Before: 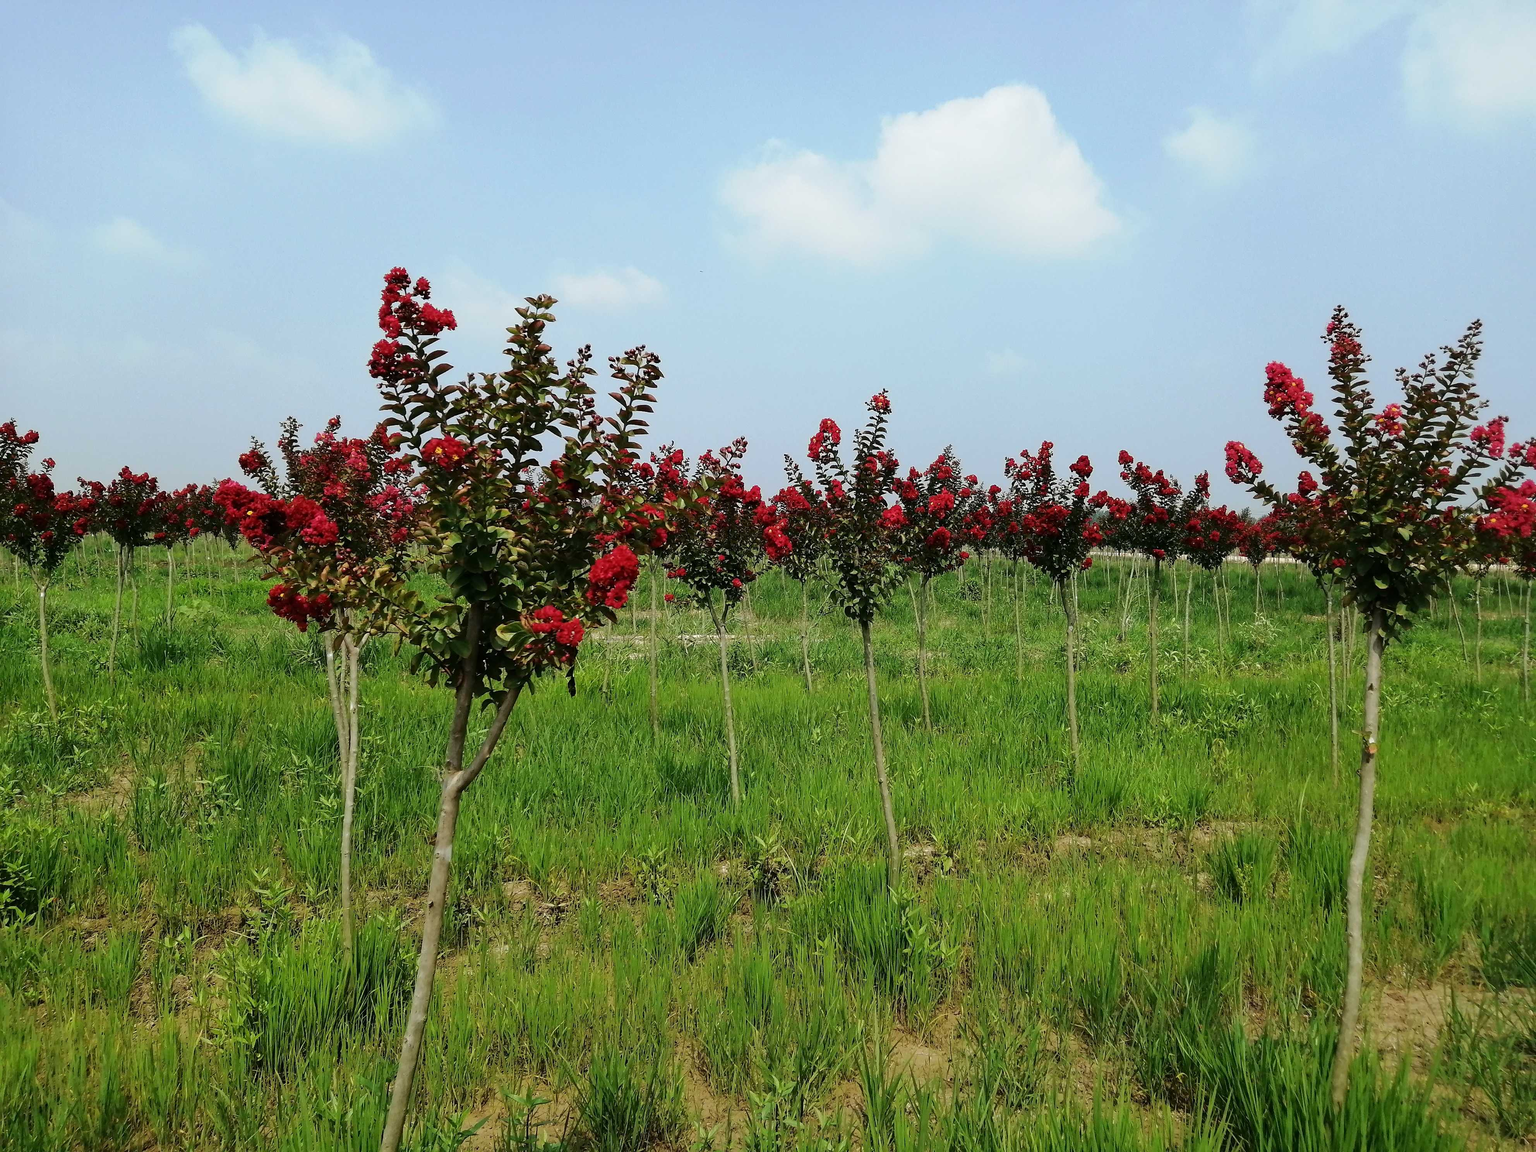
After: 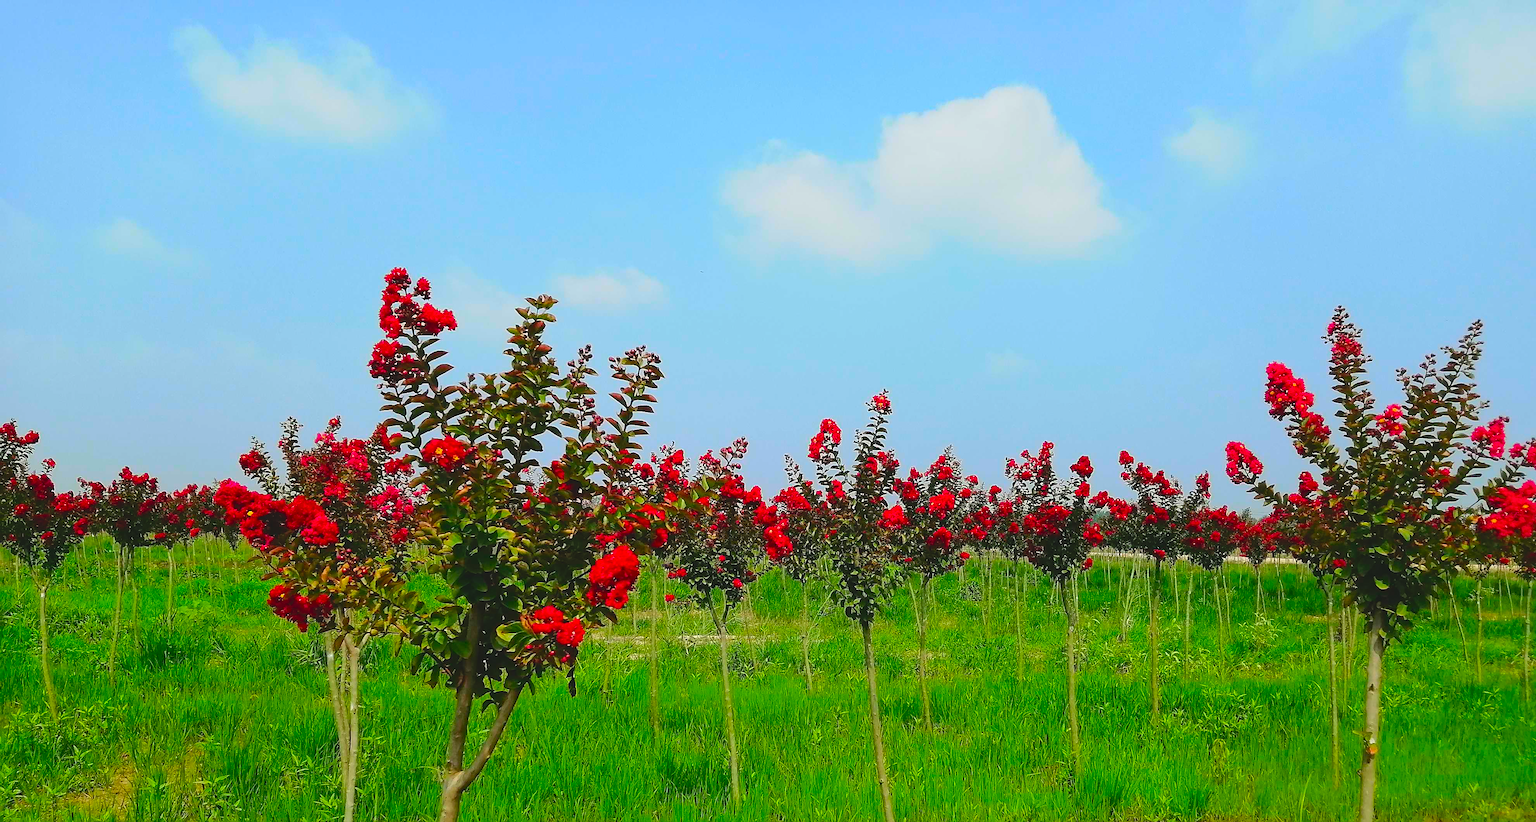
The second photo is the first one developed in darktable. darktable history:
crop: bottom 28.576%
color correction: saturation 2.15
contrast brightness saturation: contrast -0.15, brightness 0.05, saturation -0.12
sharpen: on, module defaults
